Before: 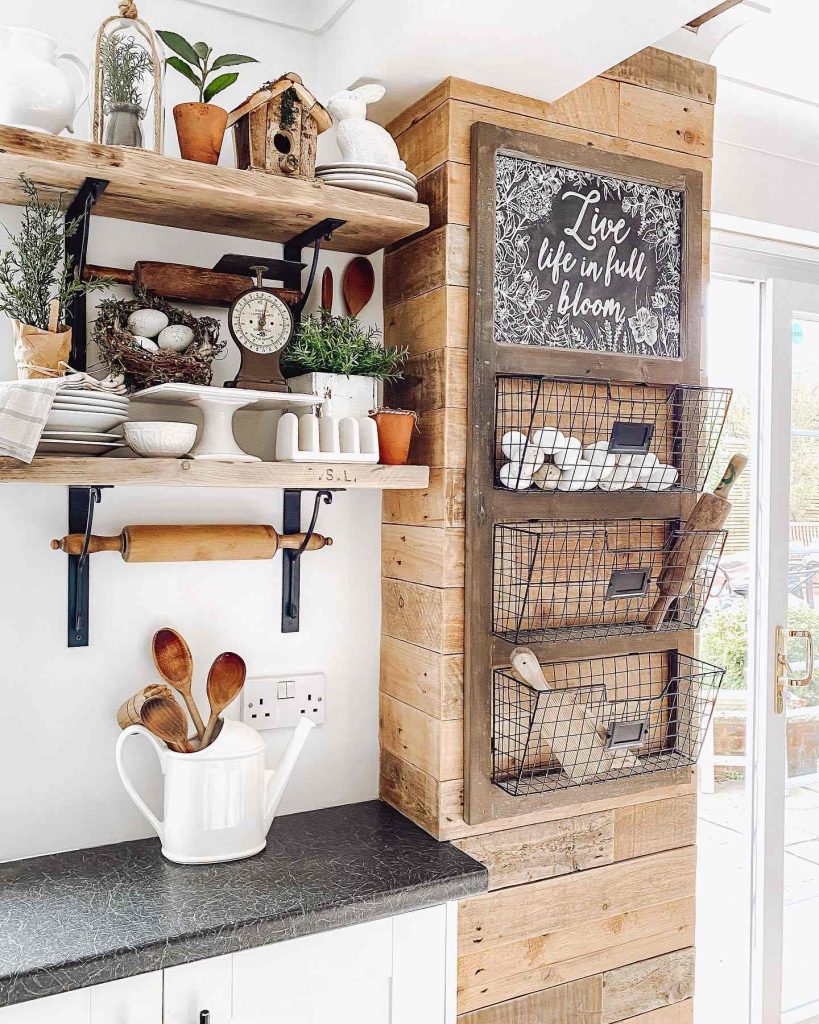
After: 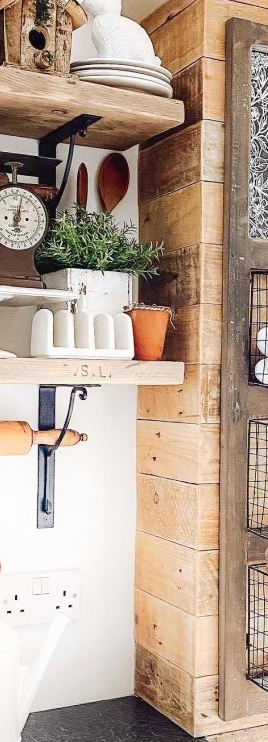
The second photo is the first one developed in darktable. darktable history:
crop and rotate: left 29.937%, top 10.211%, right 37.307%, bottom 17.298%
shadows and highlights: shadows -89.24, highlights 88.41, soften with gaussian
